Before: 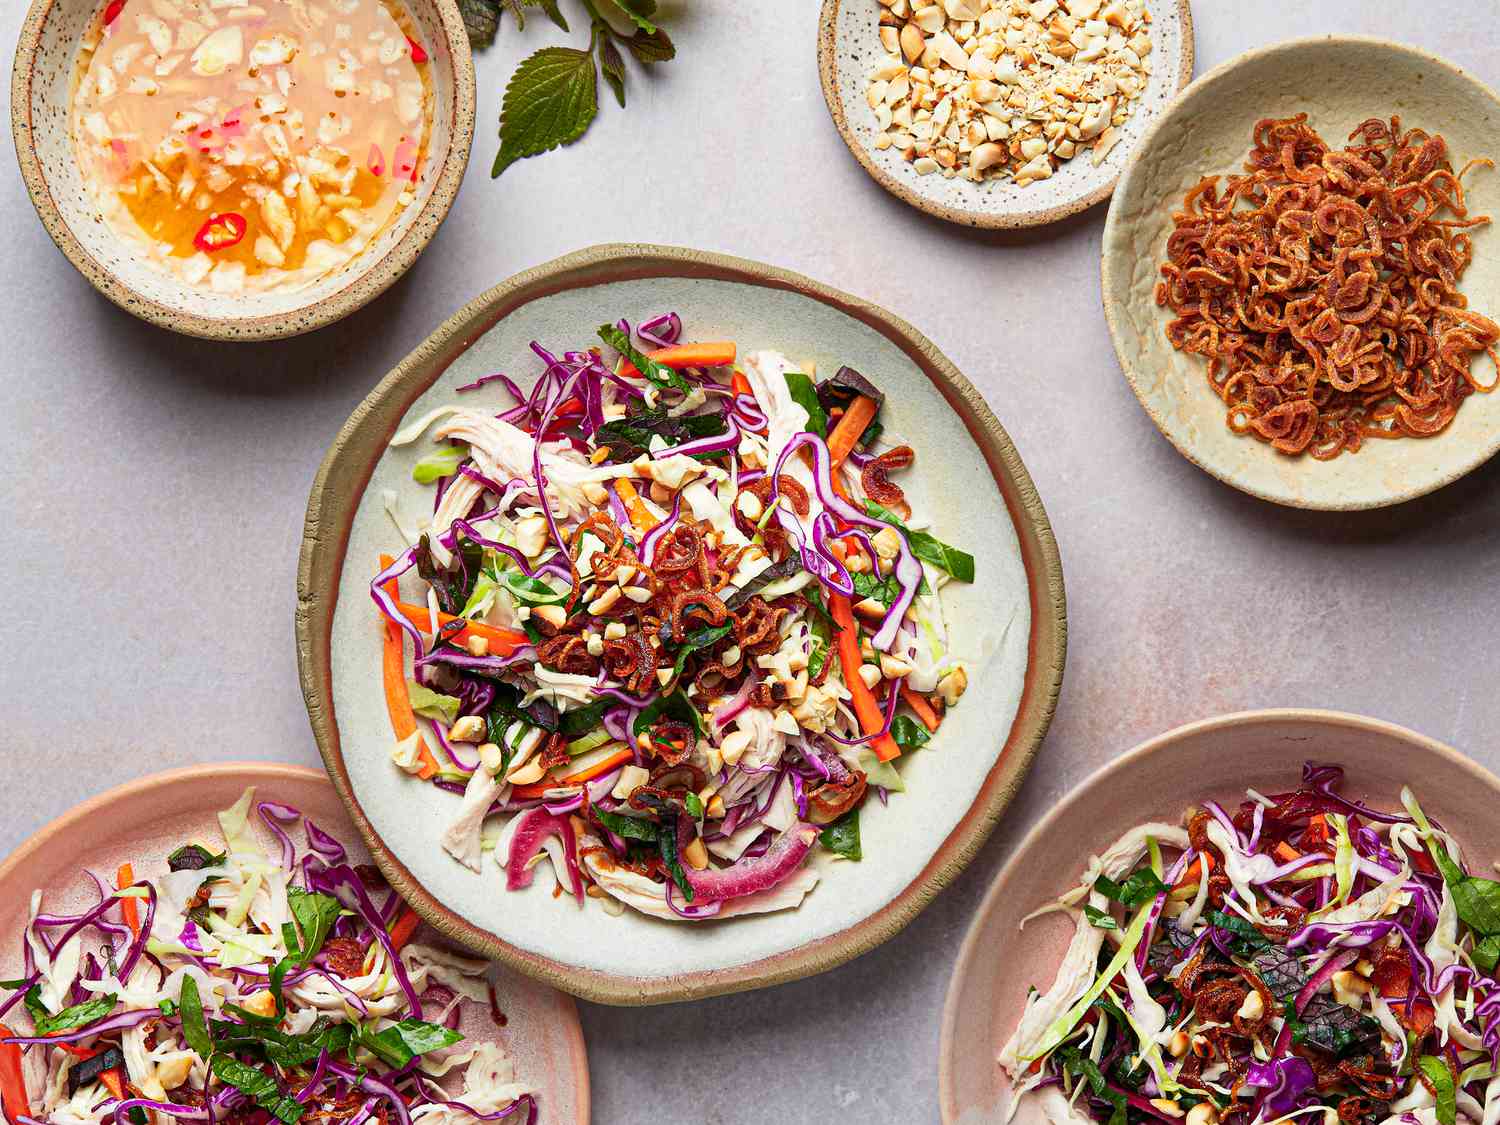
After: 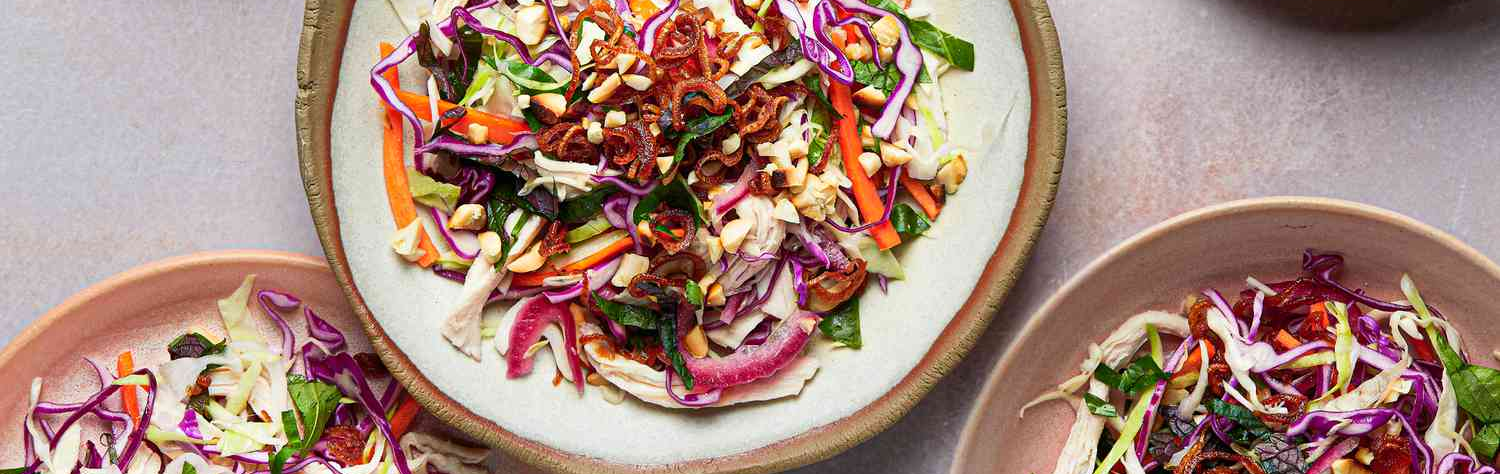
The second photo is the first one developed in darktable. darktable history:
crop: top 45.551%, bottom 12.262%
shadows and highlights: shadows 30.86, highlights 0, soften with gaussian
